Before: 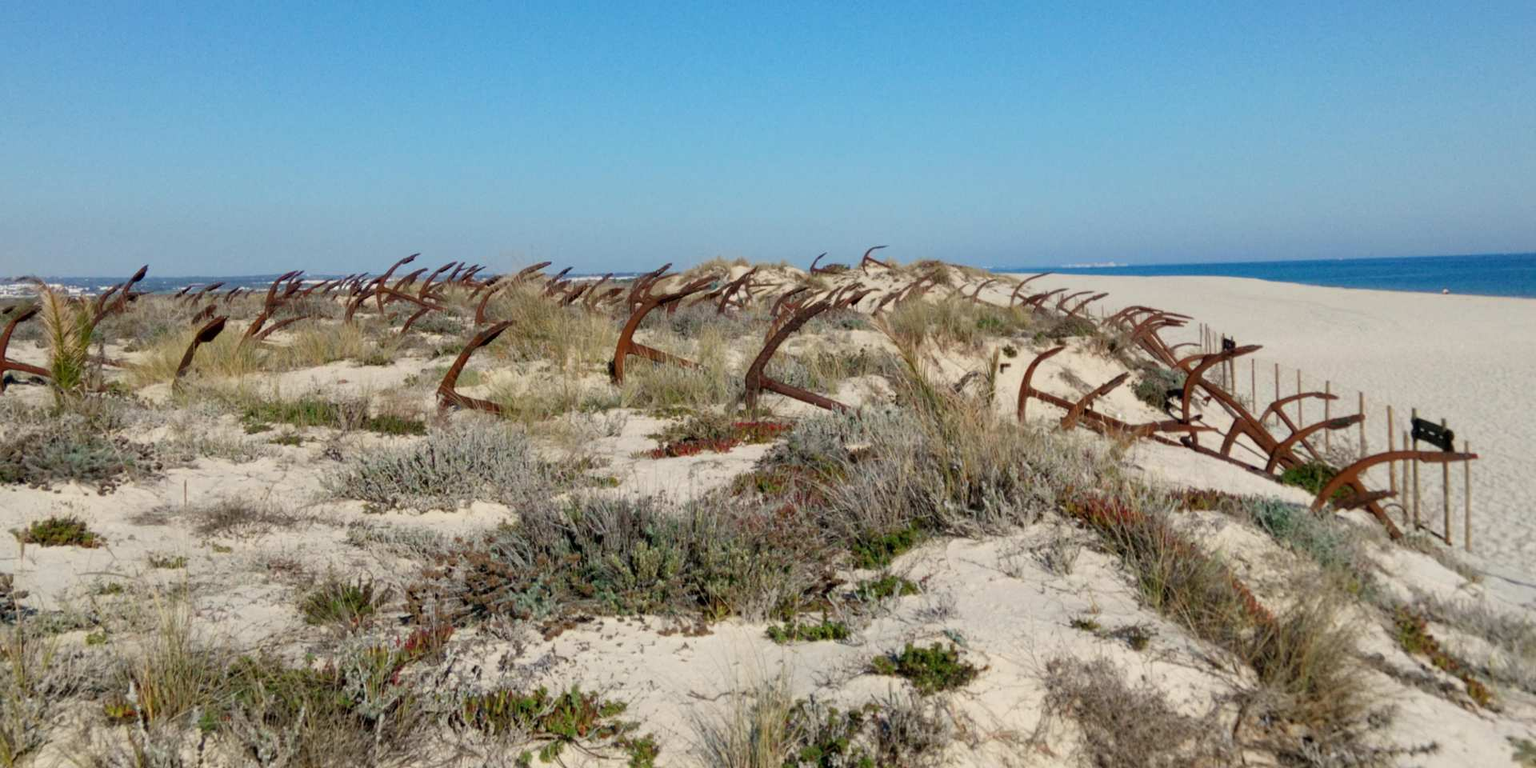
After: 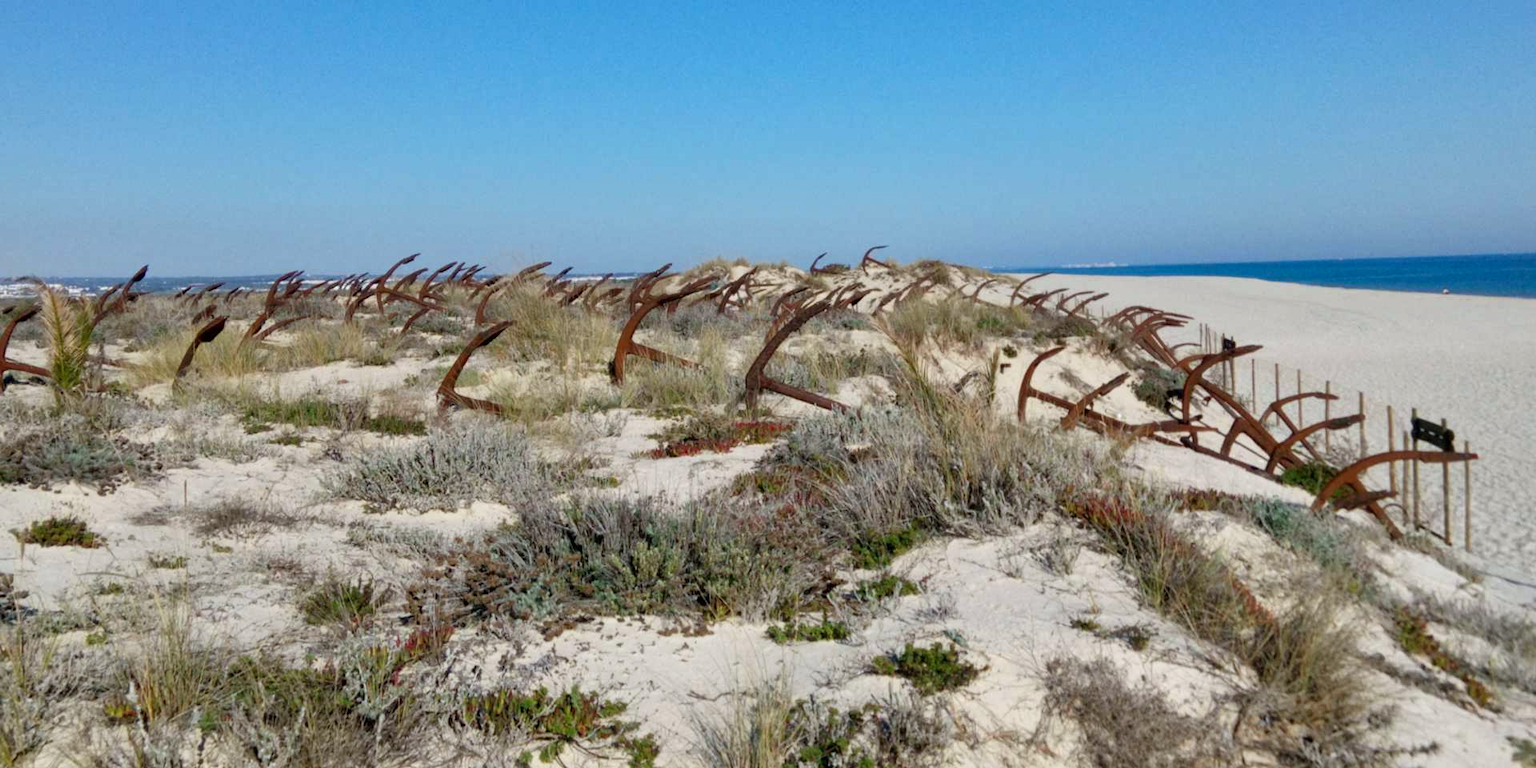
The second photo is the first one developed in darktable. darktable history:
white balance: red 0.974, blue 1.044
shadows and highlights: shadows 60, soften with gaussian
exposure: exposure 0.128 EV, compensate highlight preservation false
